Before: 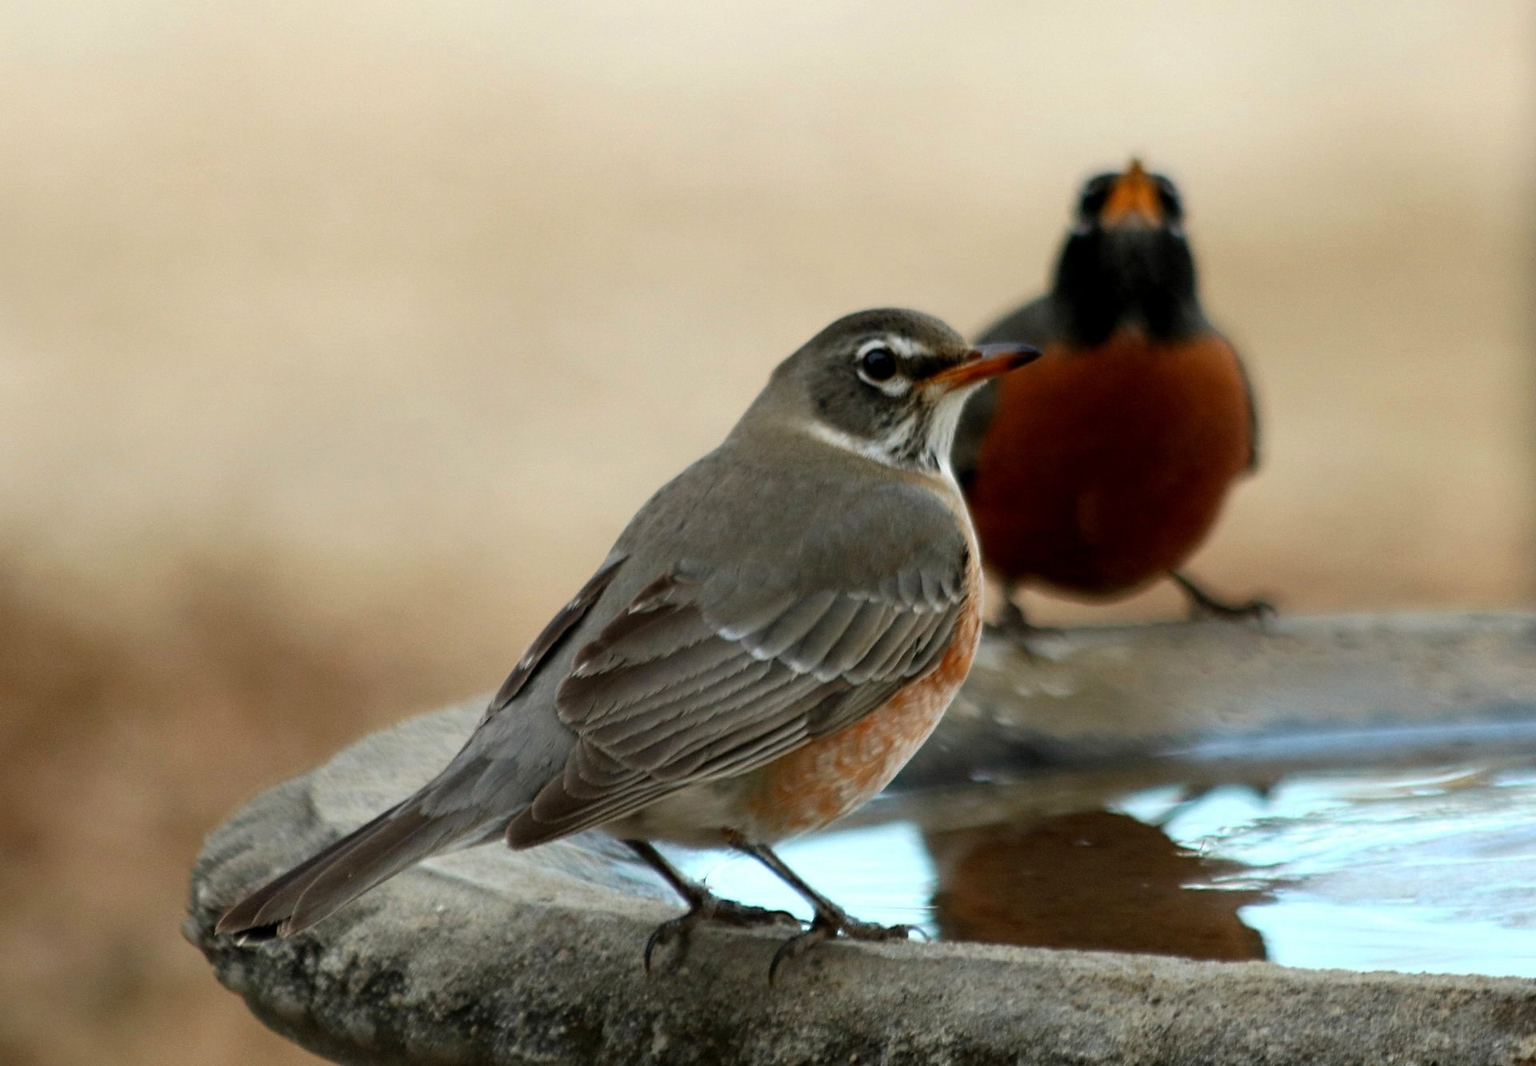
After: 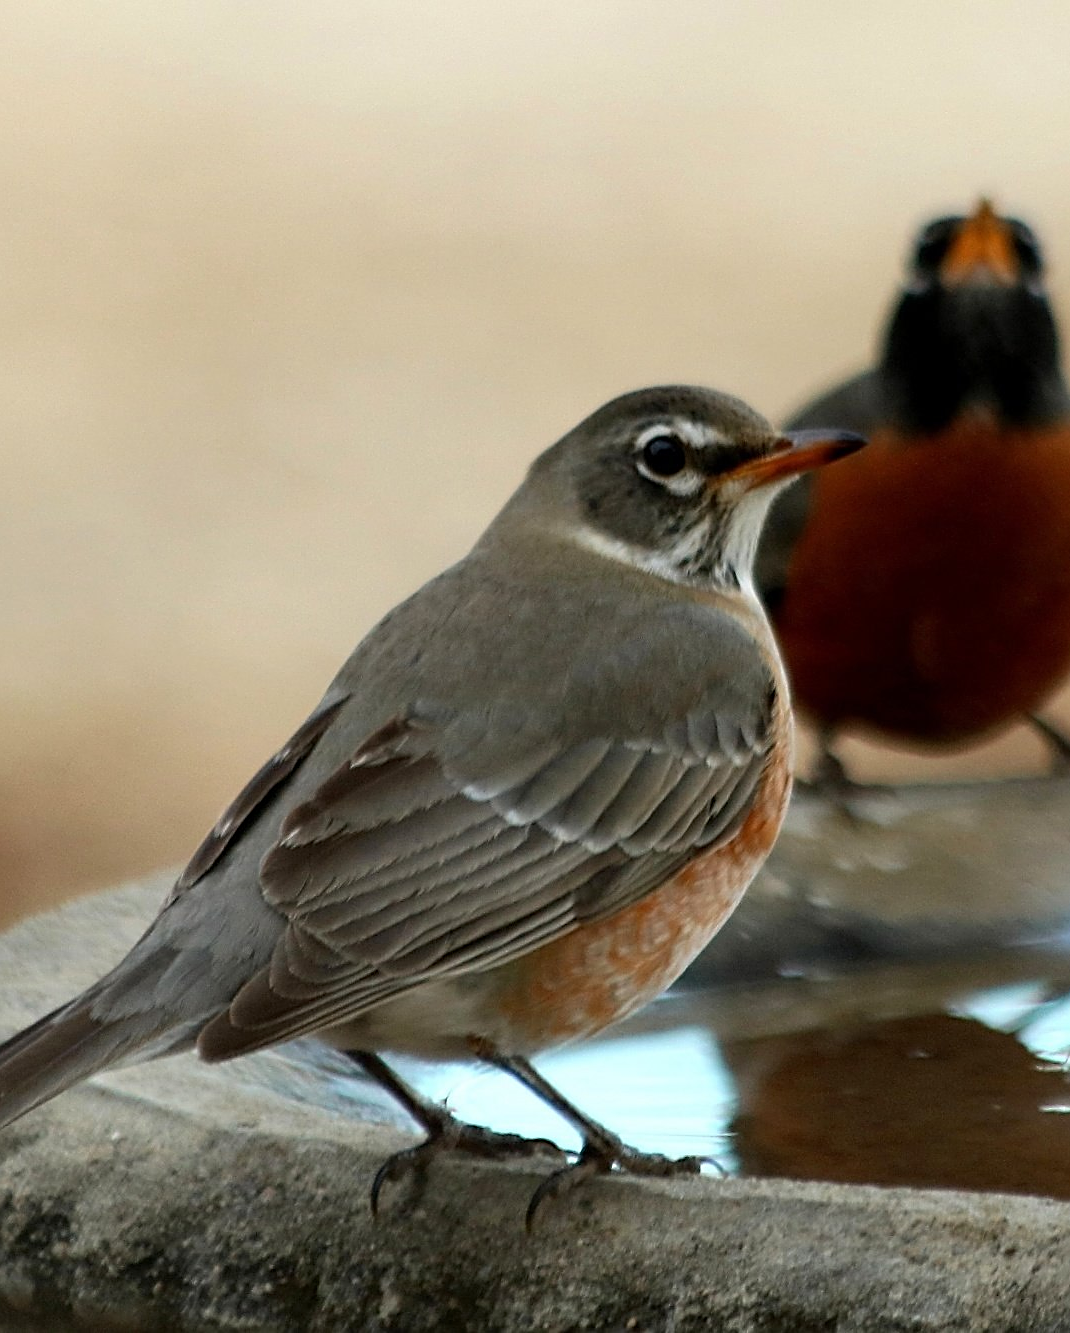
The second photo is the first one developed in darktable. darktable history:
crop and rotate: left 22.703%, right 21.555%
sharpen: radius 1.928
